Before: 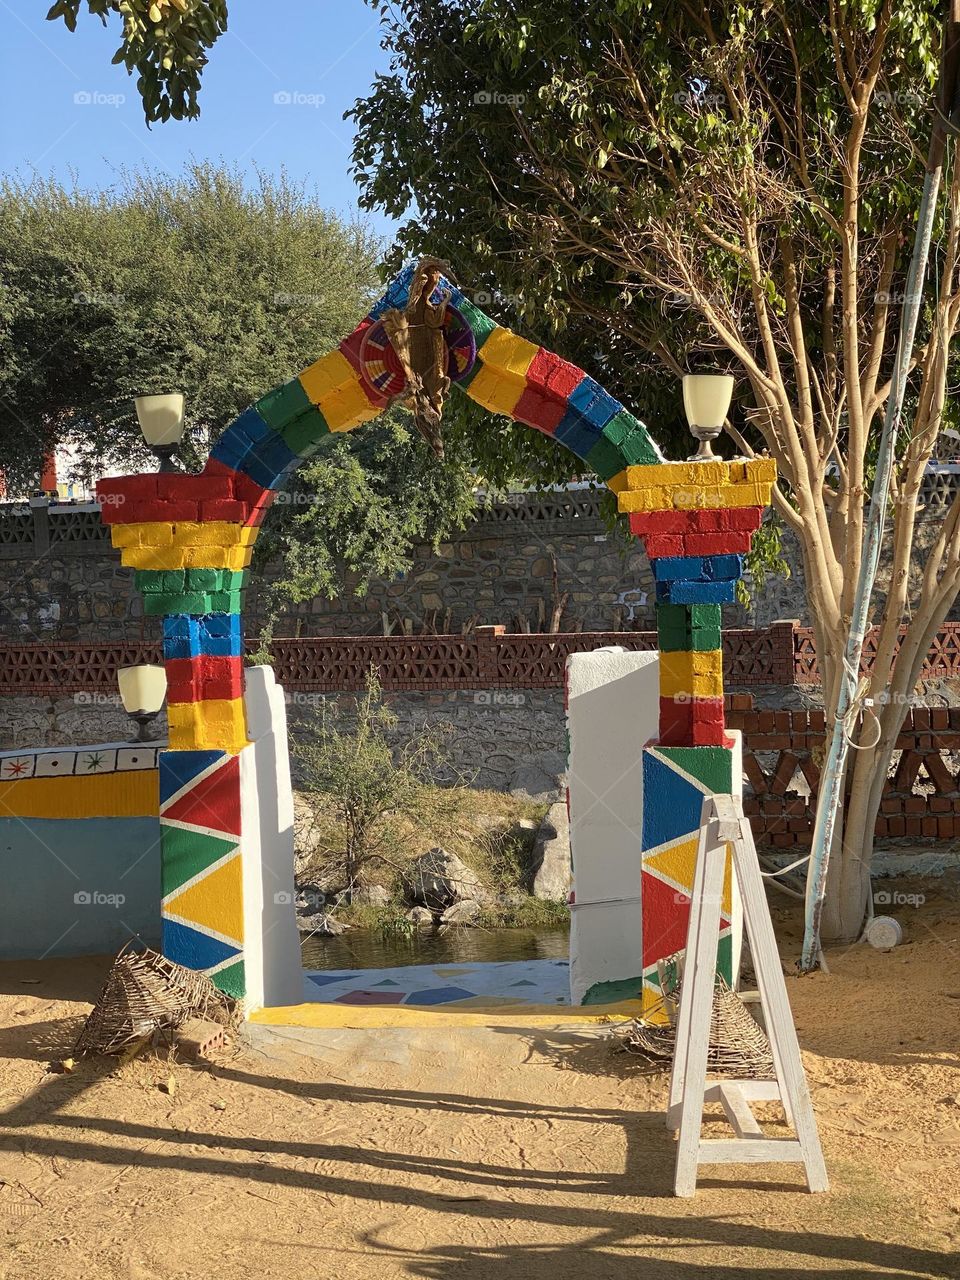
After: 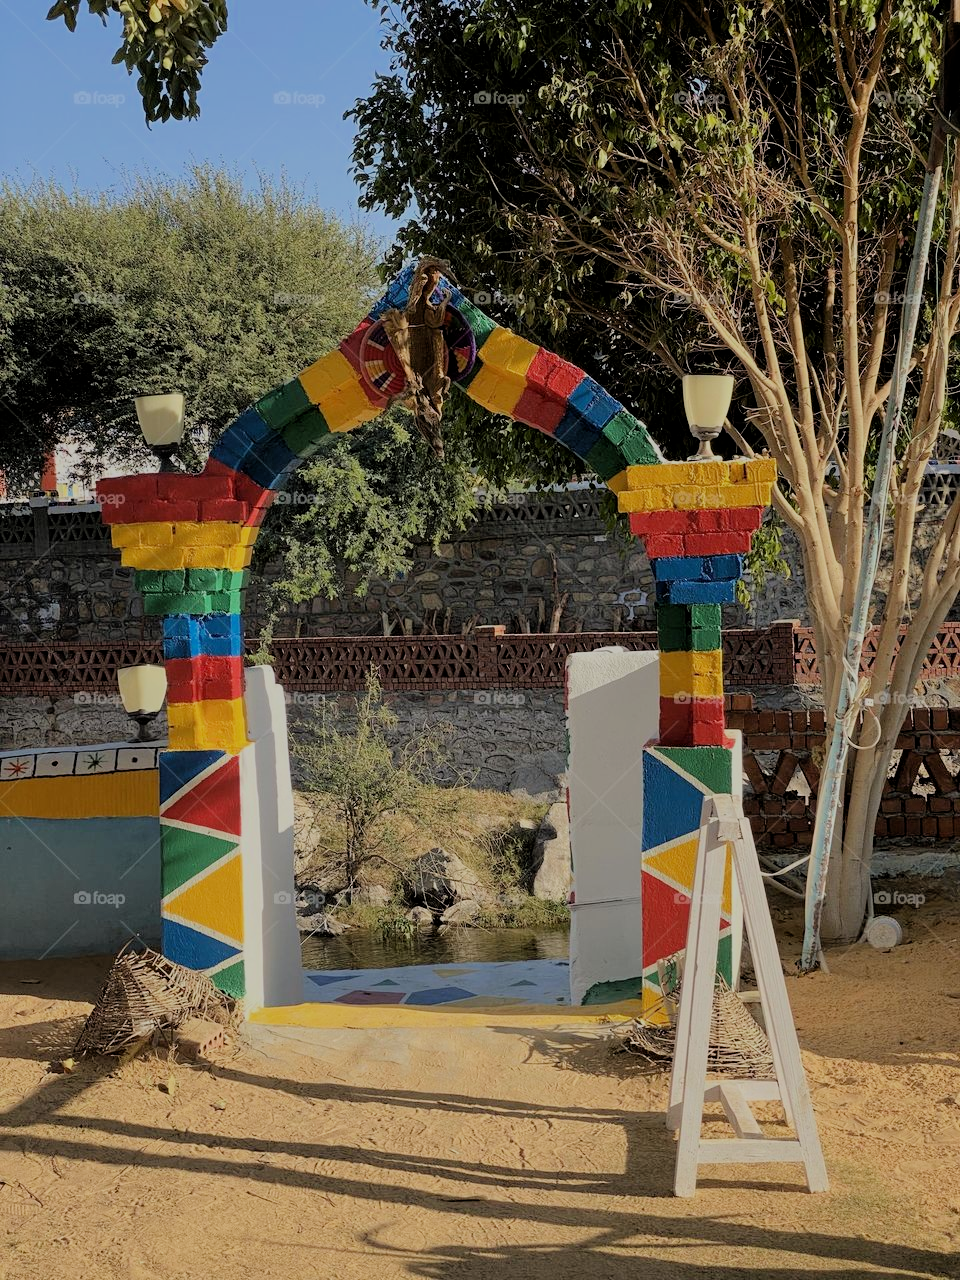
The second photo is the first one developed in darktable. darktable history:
filmic rgb: middle gray luminance 18.08%, black relative exposure -7.54 EV, white relative exposure 8.47 EV, target black luminance 0%, hardness 2.23, latitude 17.69%, contrast 0.878, highlights saturation mix 5.26%, shadows ↔ highlights balance 10.2%, color science v6 (2022)
